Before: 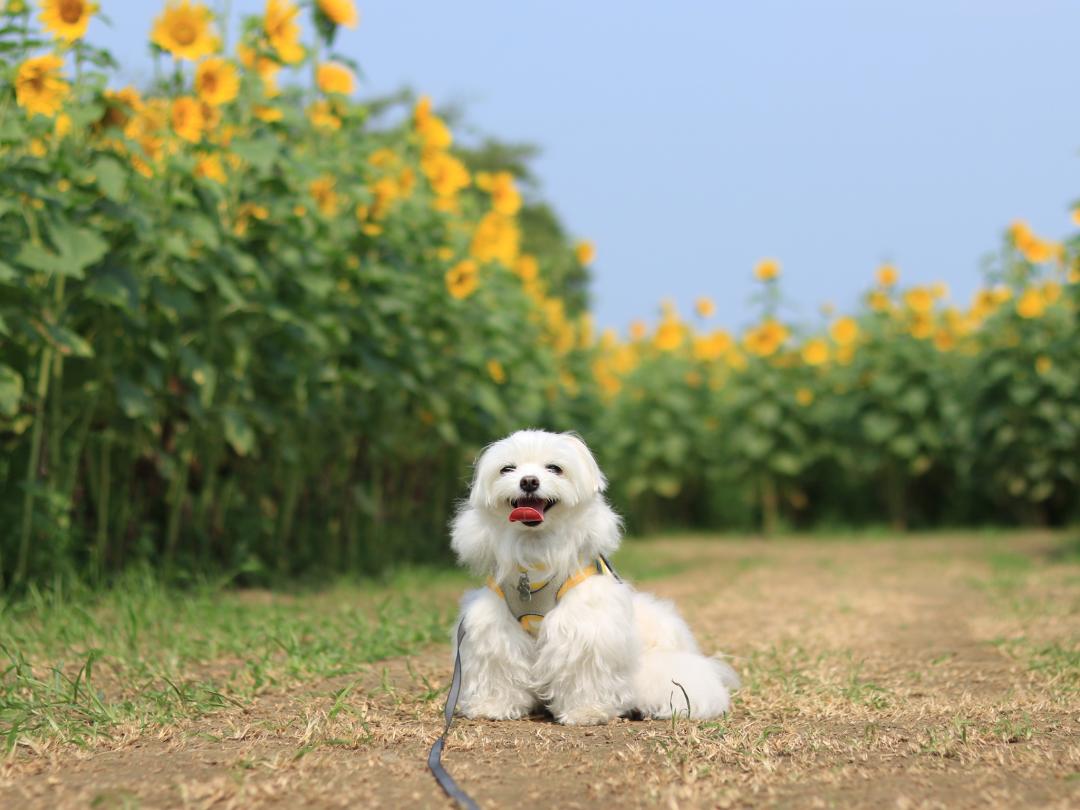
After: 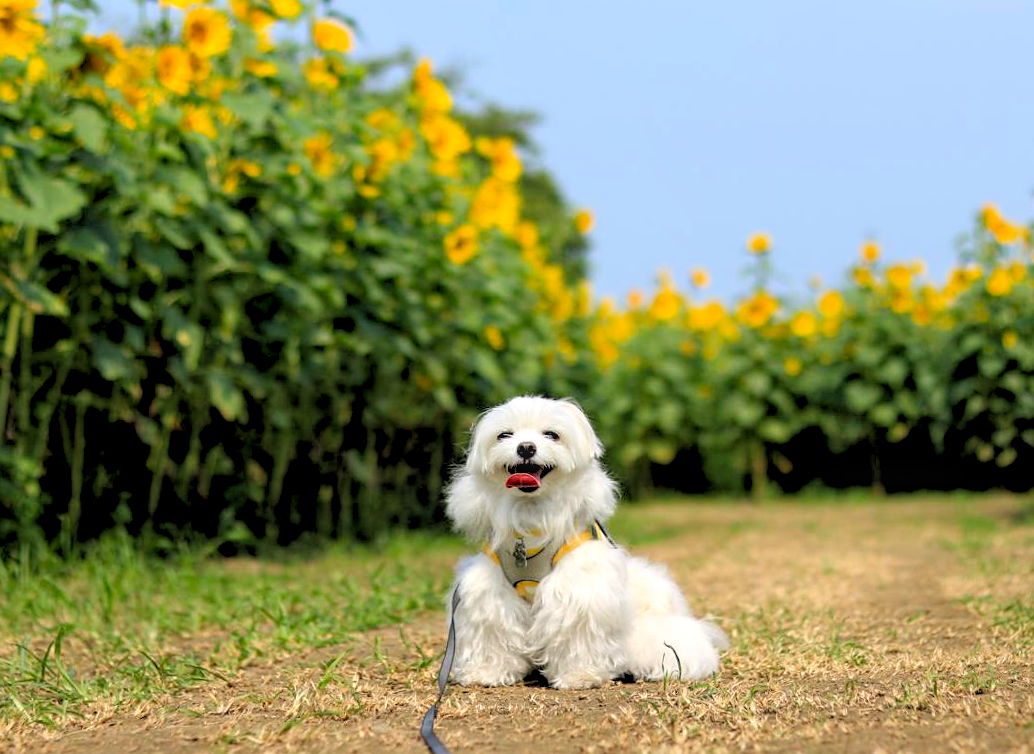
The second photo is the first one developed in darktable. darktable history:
crop and rotate: left 3.238%
rgb levels: levels [[0.029, 0.461, 0.922], [0, 0.5, 1], [0, 0.5, 1]]
rotate and perspective: rotation 0.679°, lens shift (horizontal) 0.136, crop left 0.009, crop right 0.991, crop top 0.078, crop bottom 0.95
sharpen: amount 0.2
local contrast: on, module defaults
color correction: saturation 0.99
color balance rgb: perceptual saturation grading › global saturation 30%
